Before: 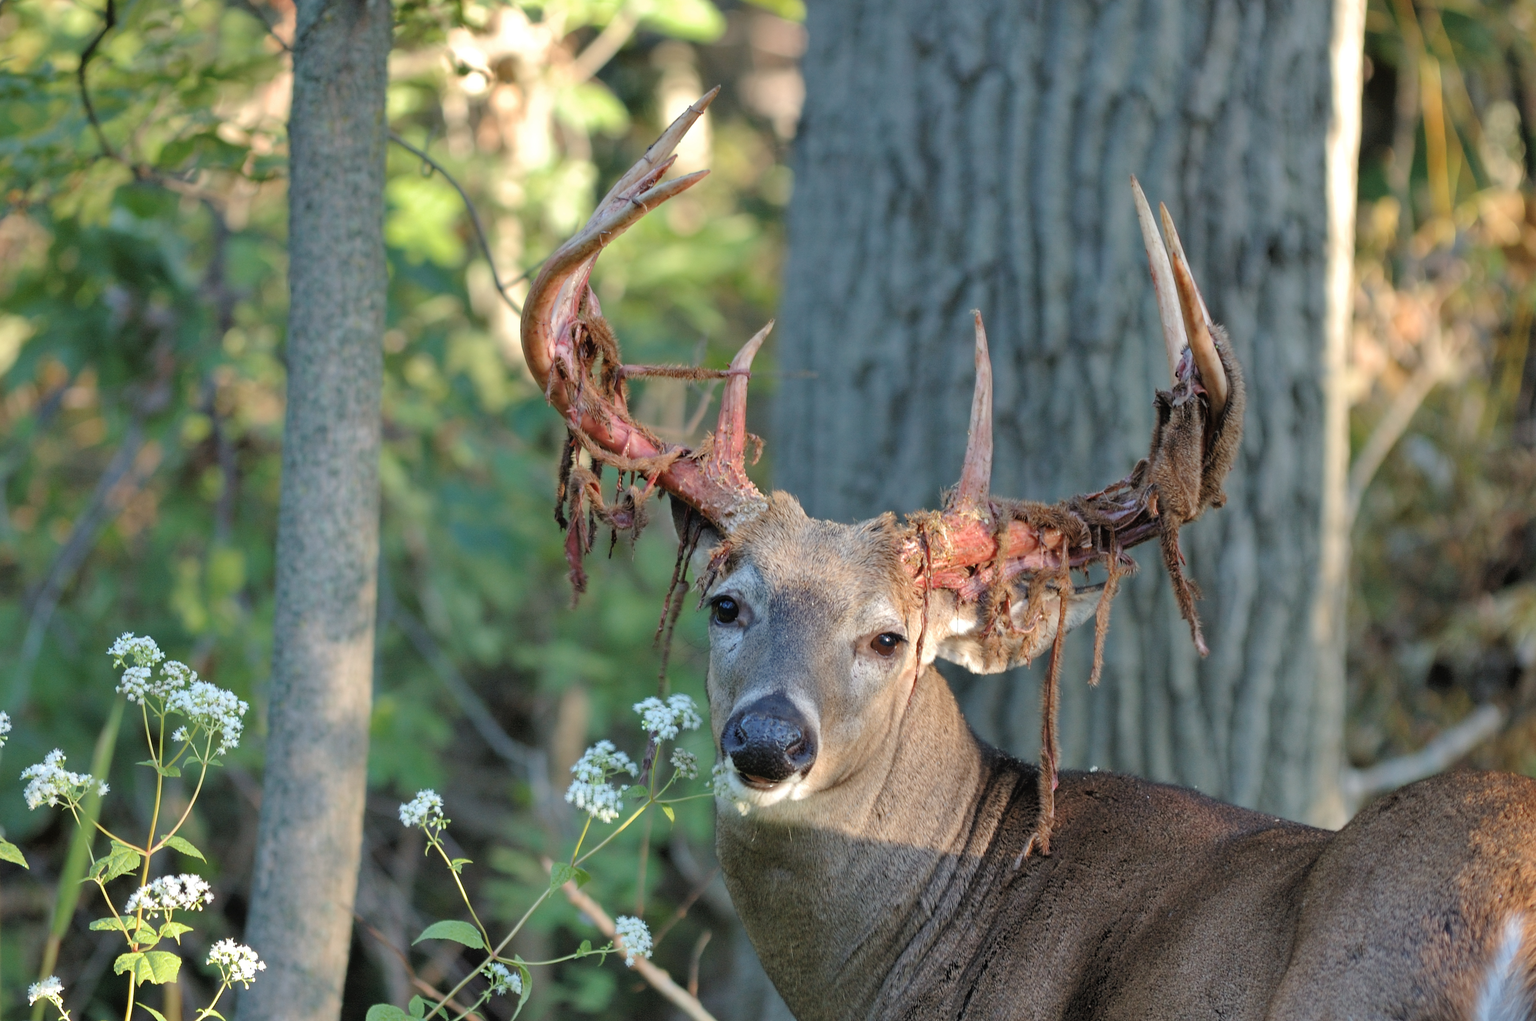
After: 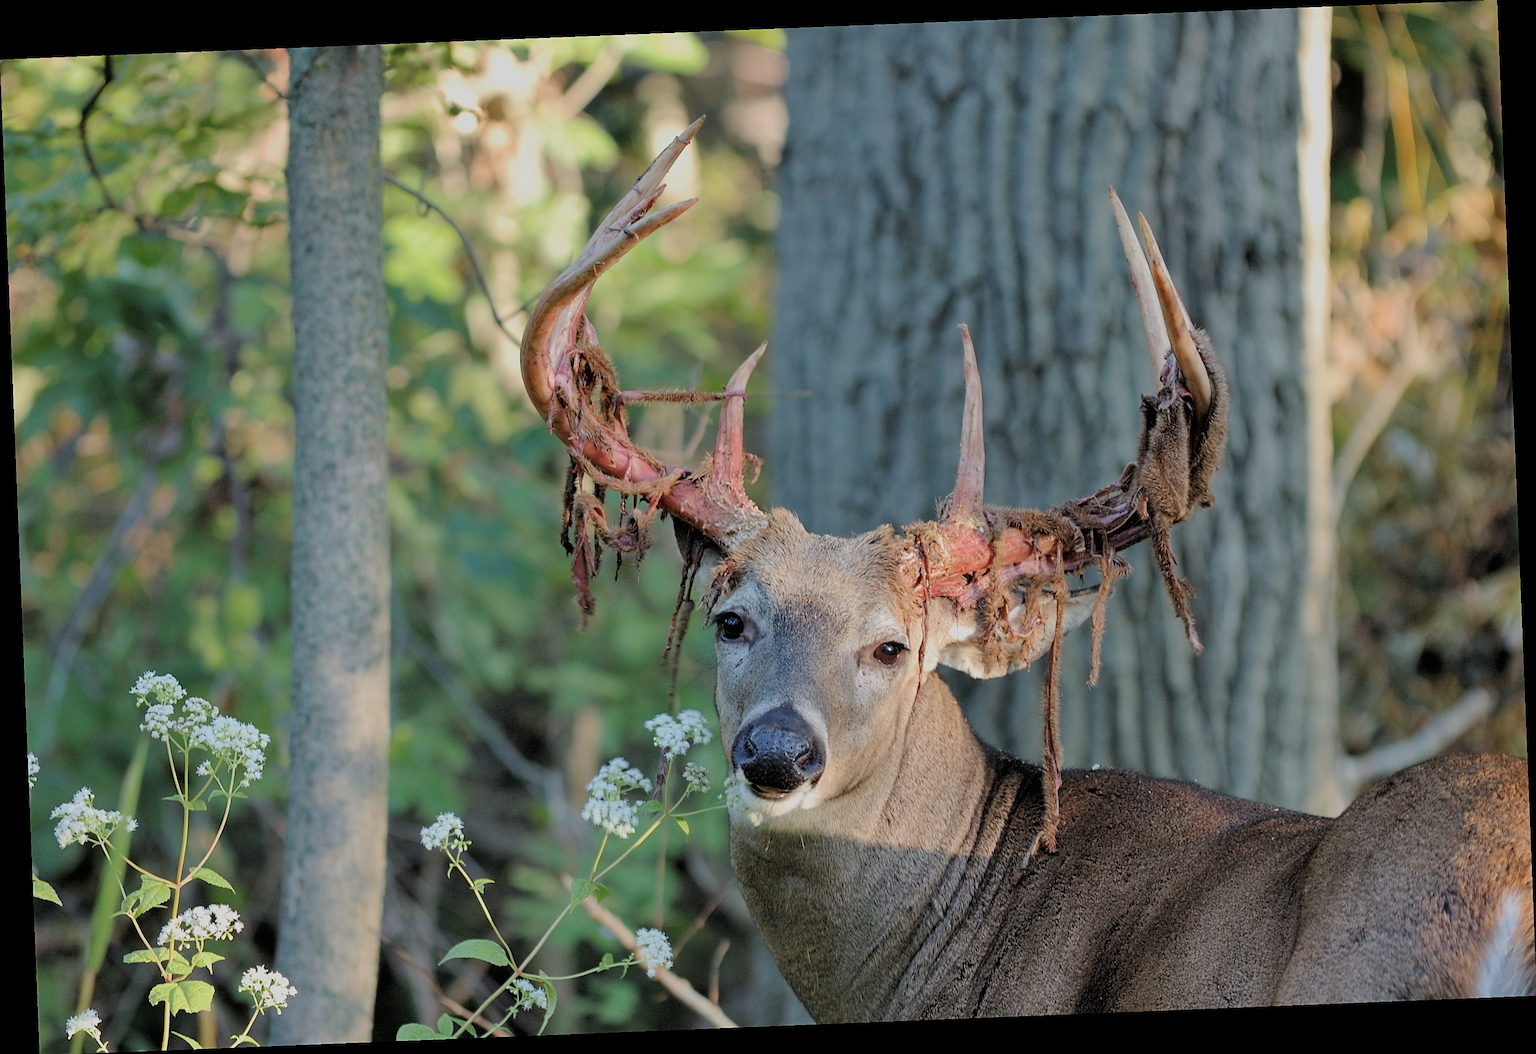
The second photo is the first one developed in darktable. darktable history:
filmic rgb: black relative exposure -7.65 EV, white relative exposure 4.56 EV, hardness 3.61
rotate and perspective: rotation -2.29°, automatic cropping off
sharpen: on, module defaults
